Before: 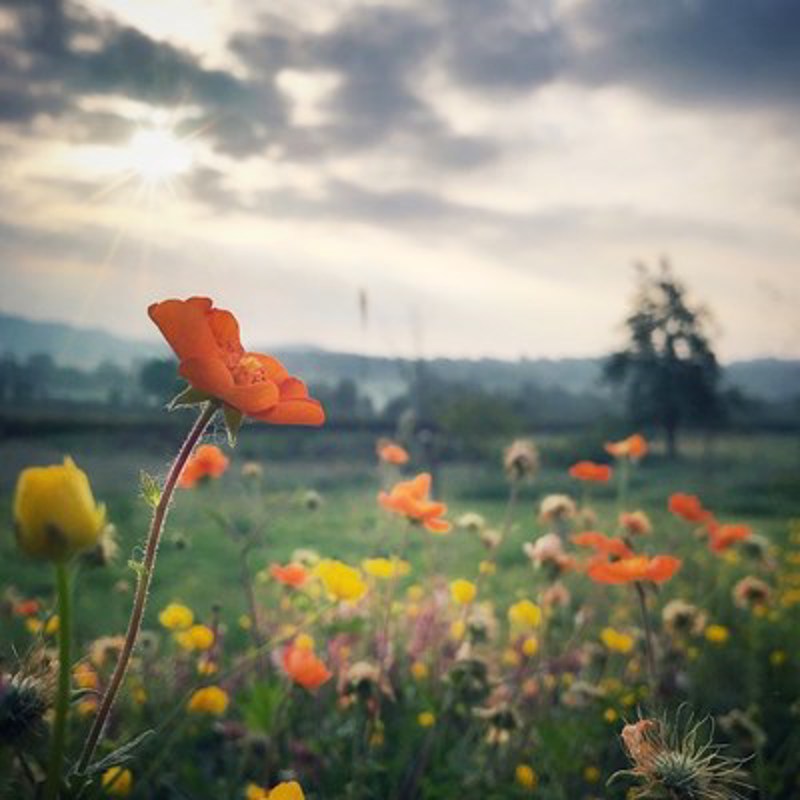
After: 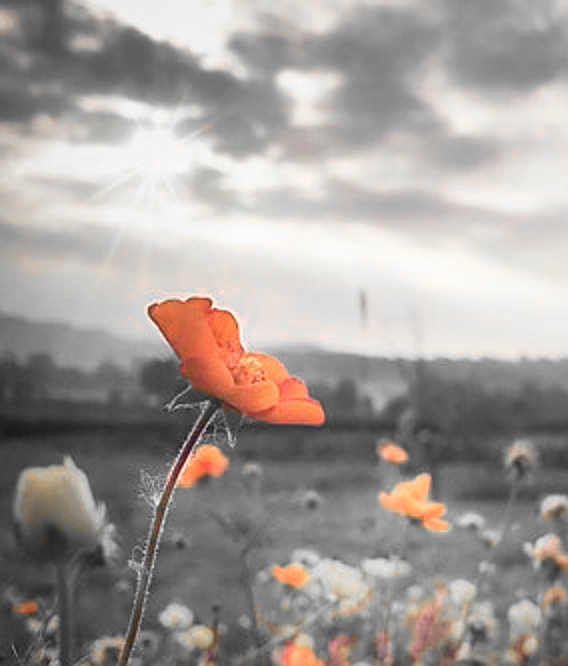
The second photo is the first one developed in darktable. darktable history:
crop: right 28.885%, bottom 16.626%
color zones: curves: ch0 [(0, 0.65) (0.096, 0.644) (0.221, 0.539) (0.429, 0.5) (0.571, 0.5) (0.714, 0.5) (0.857, 0.5) (1, 0.65)]; ch1 [(0, 0.5) (0.143, 0.5) (0.257, -0.002) (0.429, 0.04) (0.571, -0.001) (0.714, -0.015) (0.857, 0.024) (1, 0.5)]
sharpen: on, module defaults
